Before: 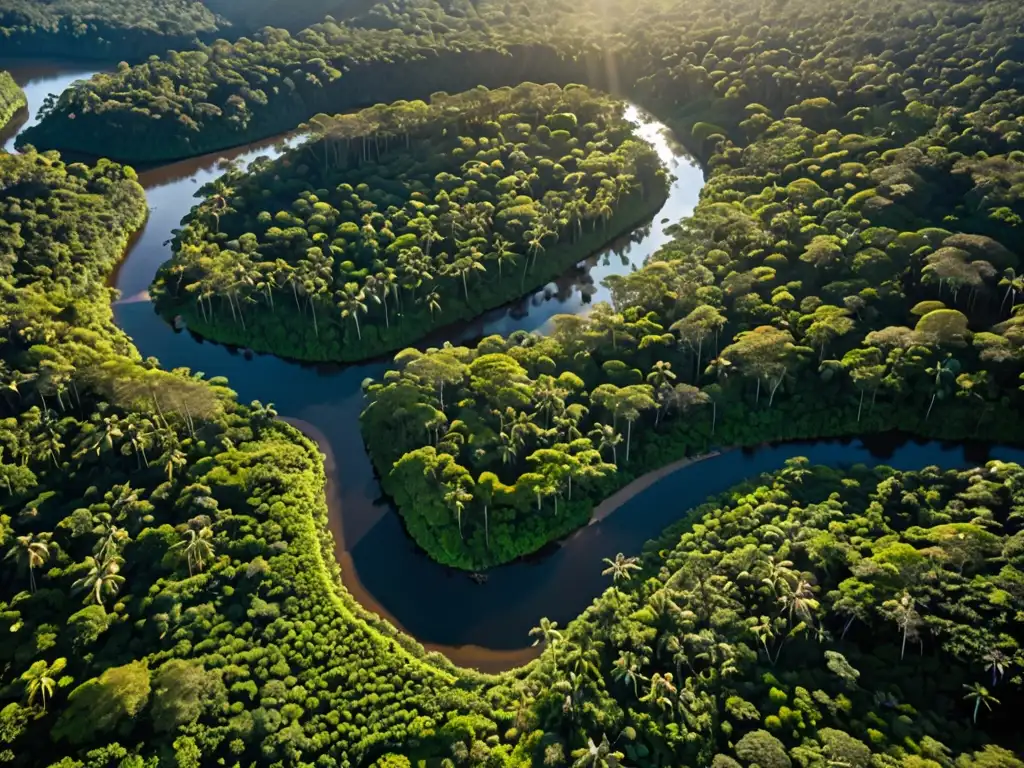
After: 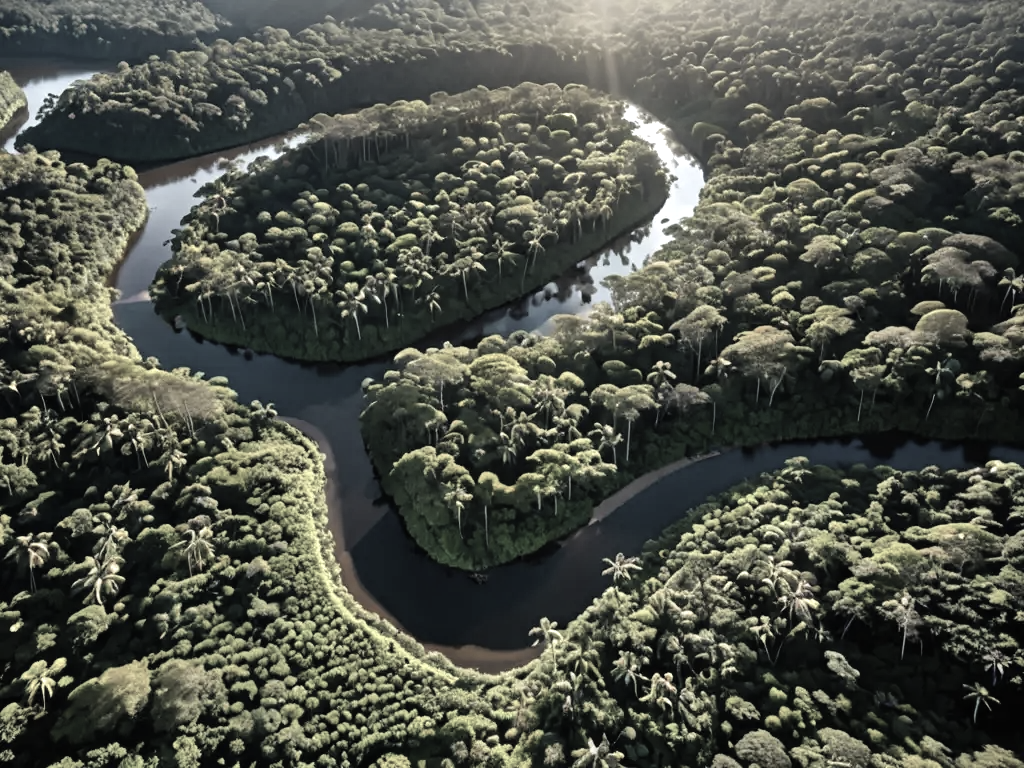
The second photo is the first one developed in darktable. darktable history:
contrast brightness saturation: contrast -0.013, brightness -0.01, saturation 0.029
shadows and highlights: shadows 36.75, highlights -28.1, soften with gaussian
color correction: highlights b* 0.035, saturation 0.325
tone equalizer: -8 EV -0.439 EV, -7 EV -0.399 EV, -6 EV -0.319 EV, -5 EV -0.188 EV, -3 EV 0.234 EV, -2 EV 0.352 EV, -1 EV 0.414 EV, +0 EV 0.389 EV
